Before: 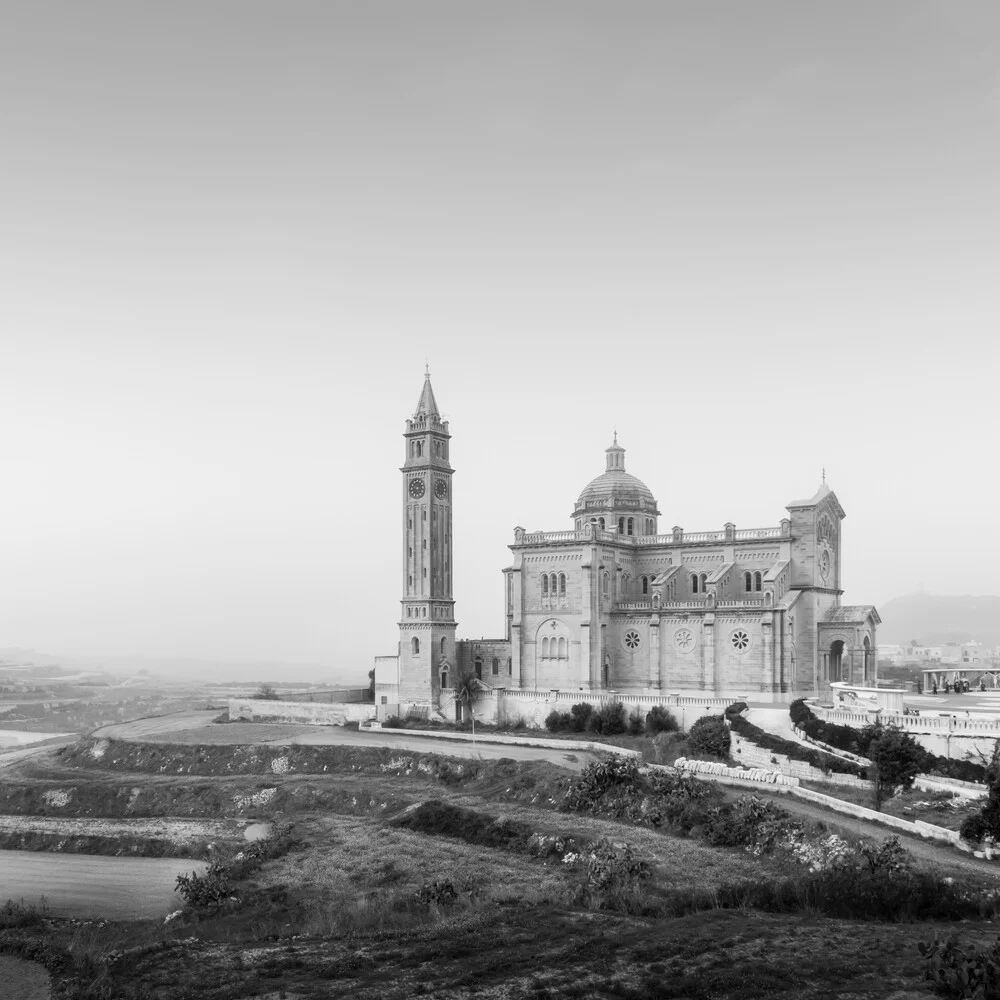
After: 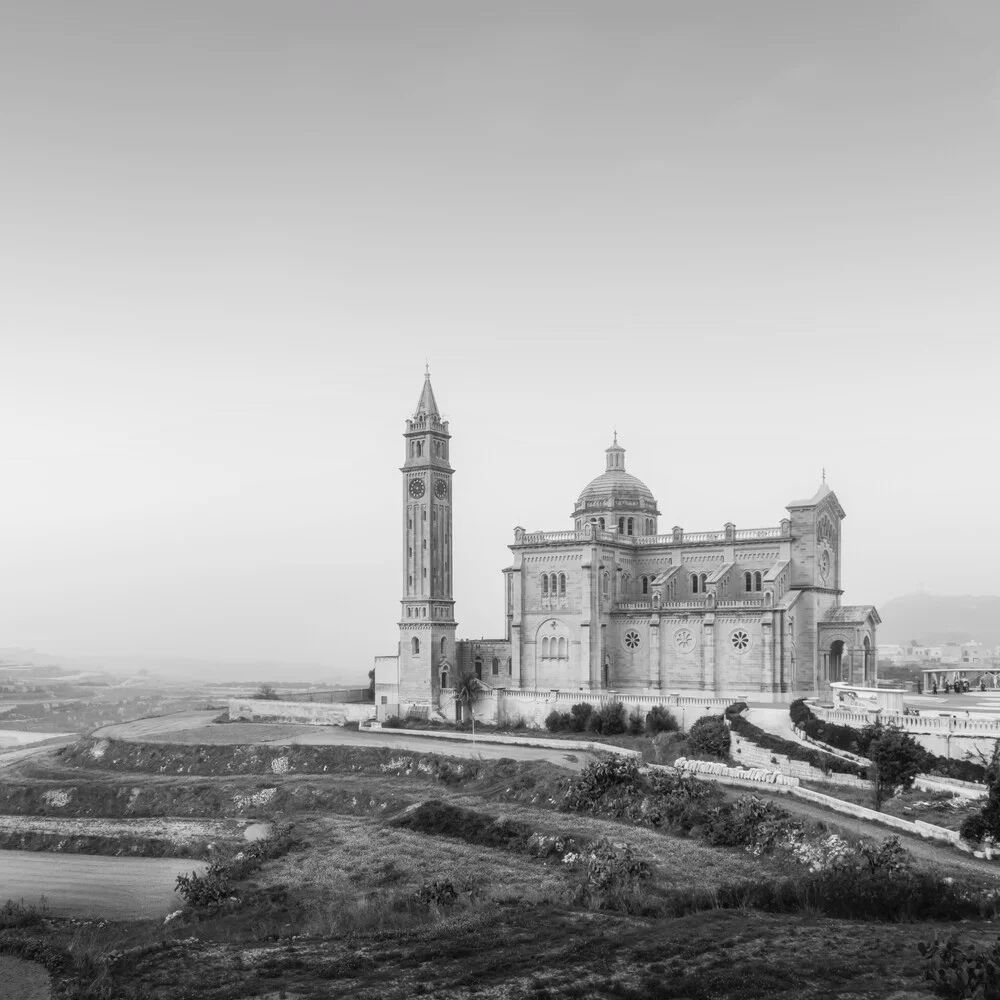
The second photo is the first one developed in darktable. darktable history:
color balance rgb: perceptual saturation grading › global saturation 61.109%, perceptual saturation grading › highlights 21.065%, perceptual saturation grading › shadows -49.686%
local contrast: detail 109%
